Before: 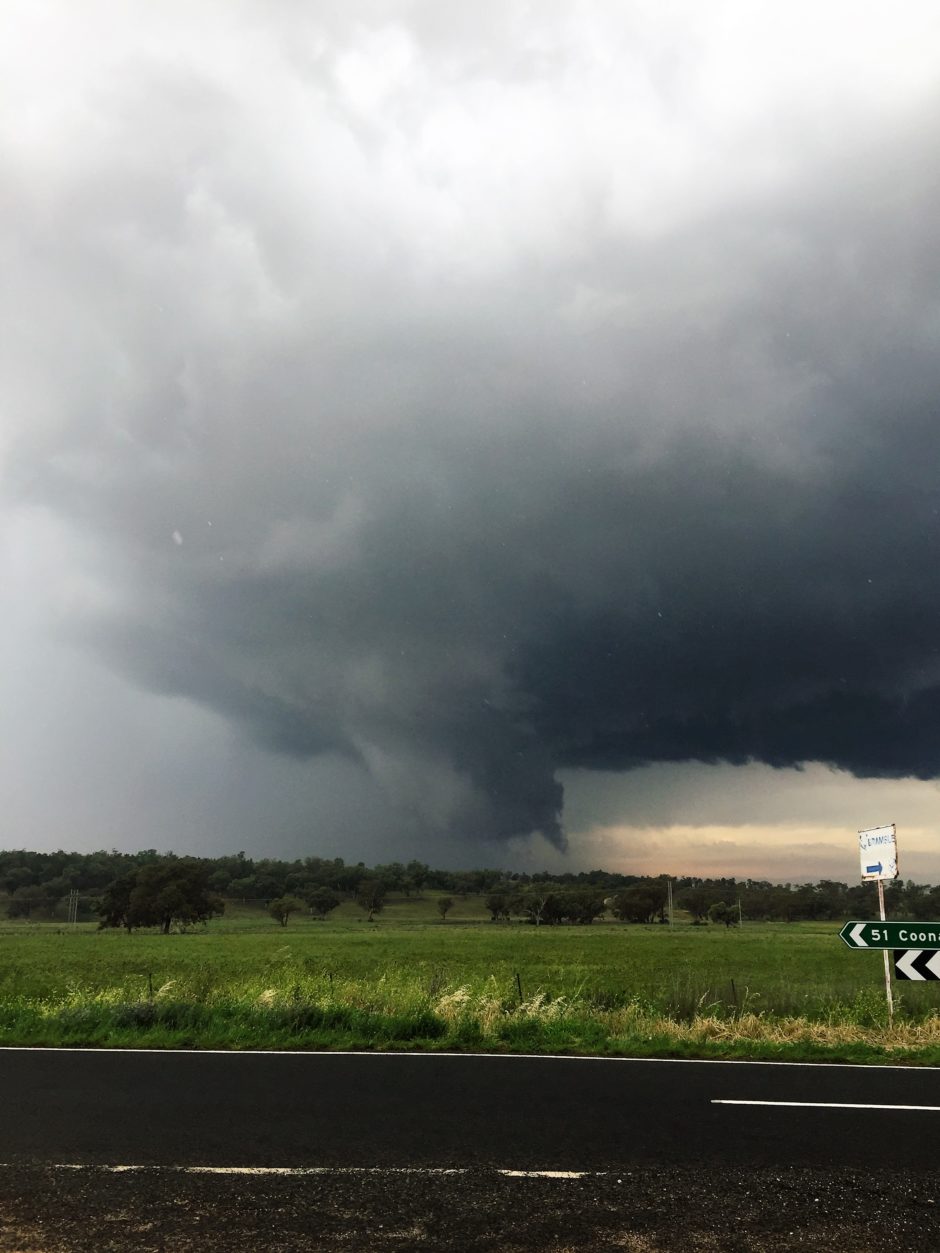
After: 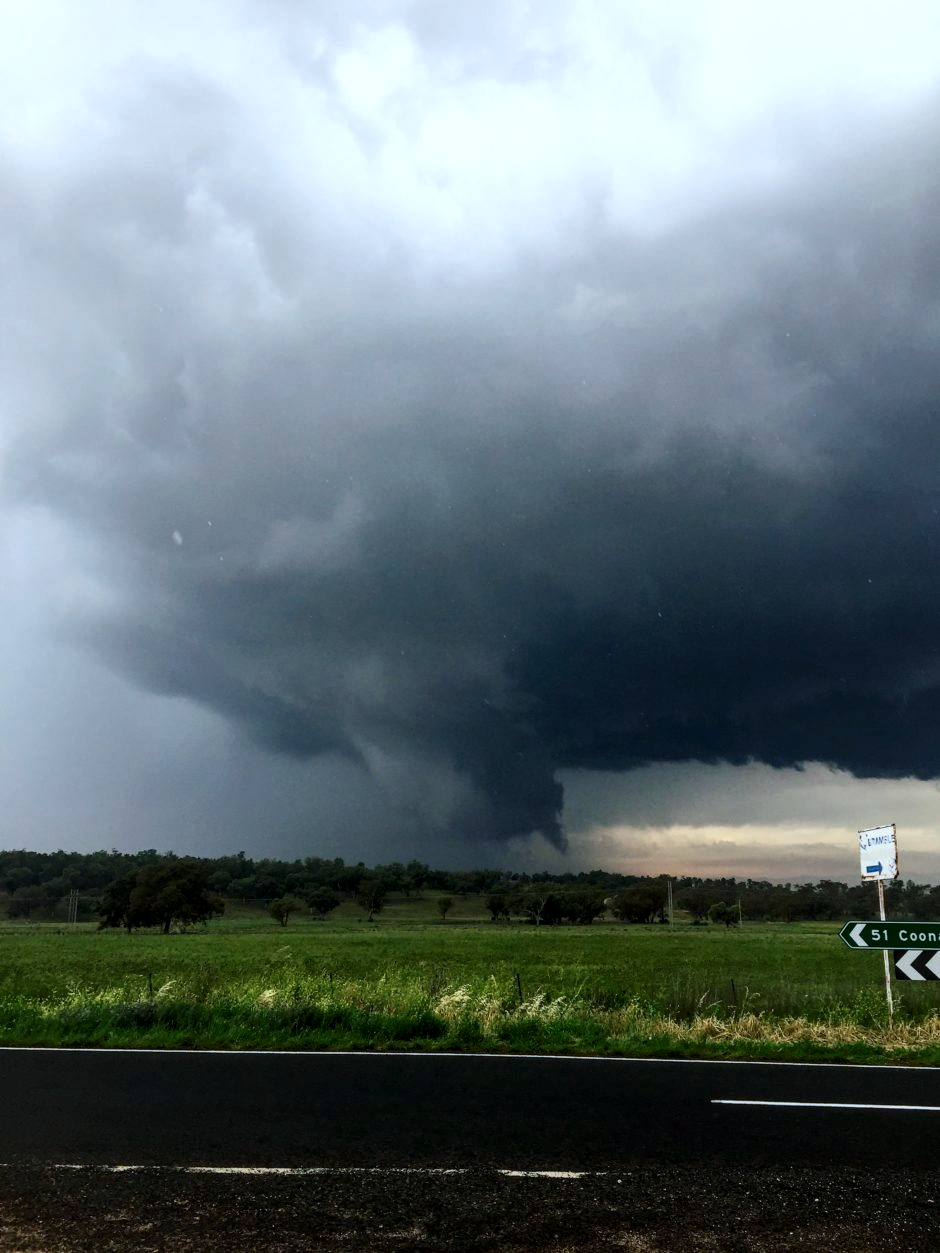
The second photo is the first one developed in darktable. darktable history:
contrast brightness saturation: contrast 0.07, brightness -0.13, saturation 0.06
local contrast: detail 130%
white balance: red 1, blue 1
color calibration: illuminant custom, x 0.368, y 0.373, temperature 4330.32 K
